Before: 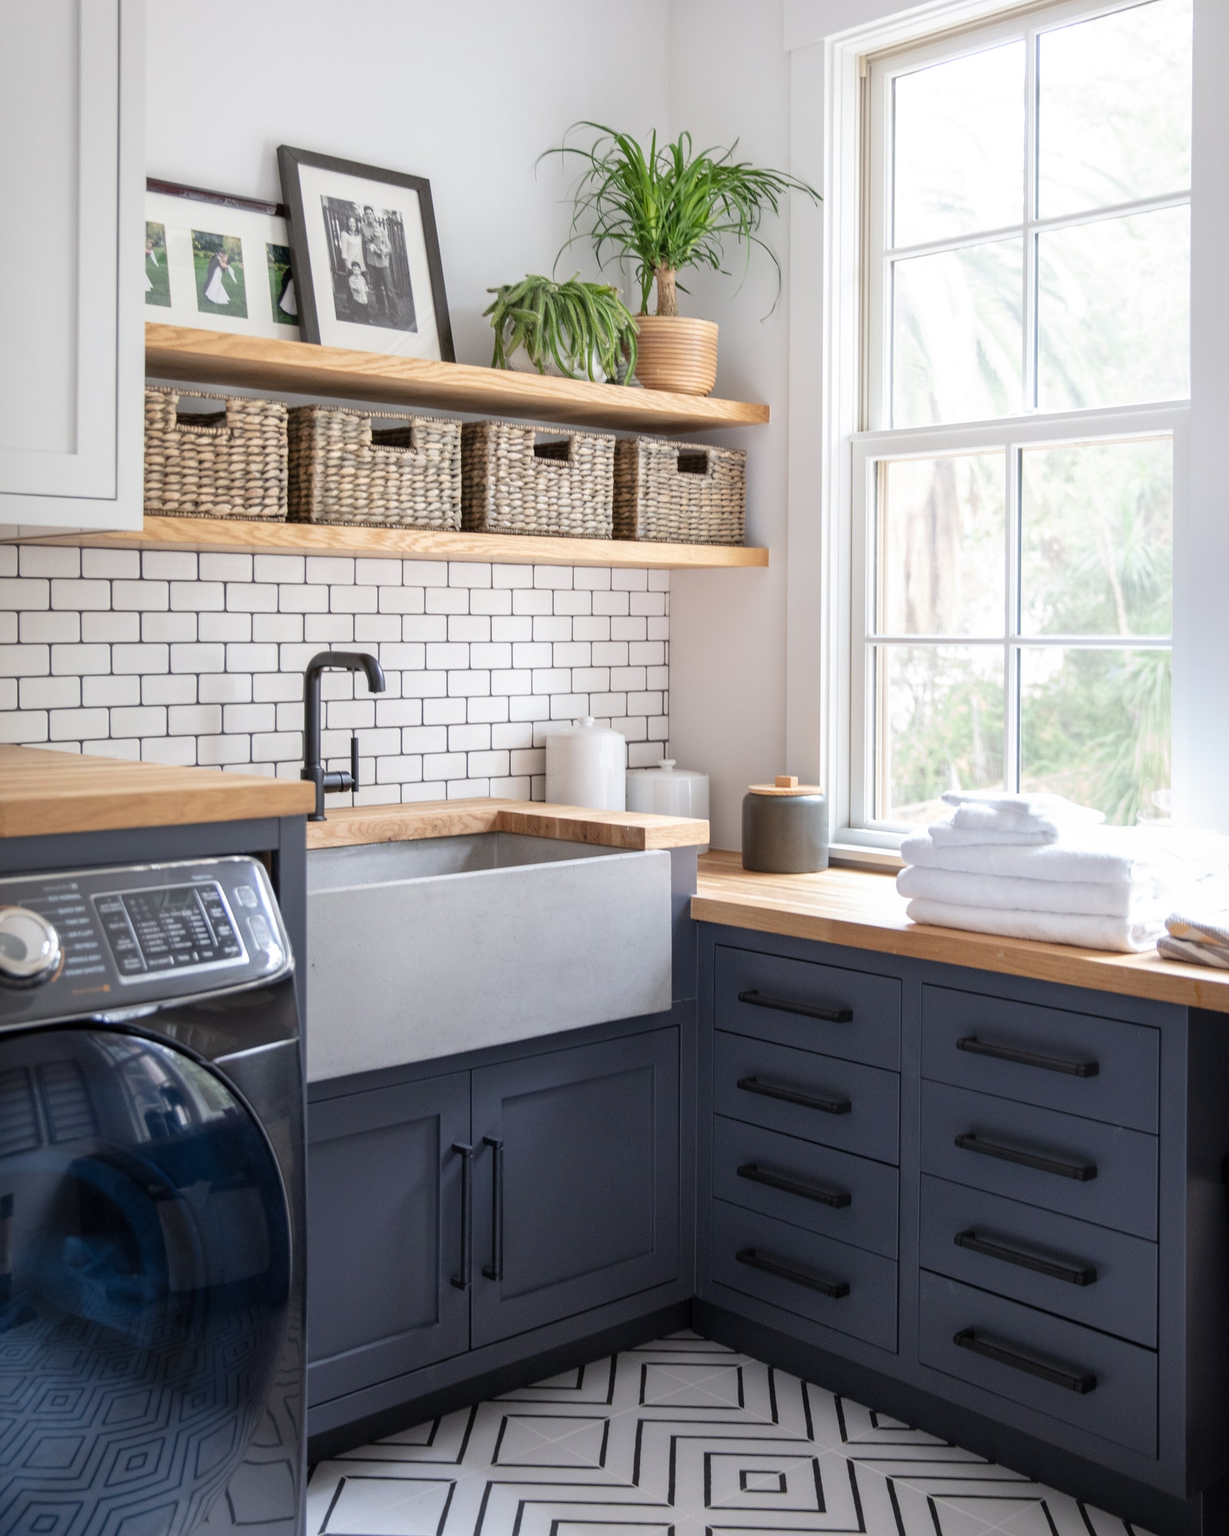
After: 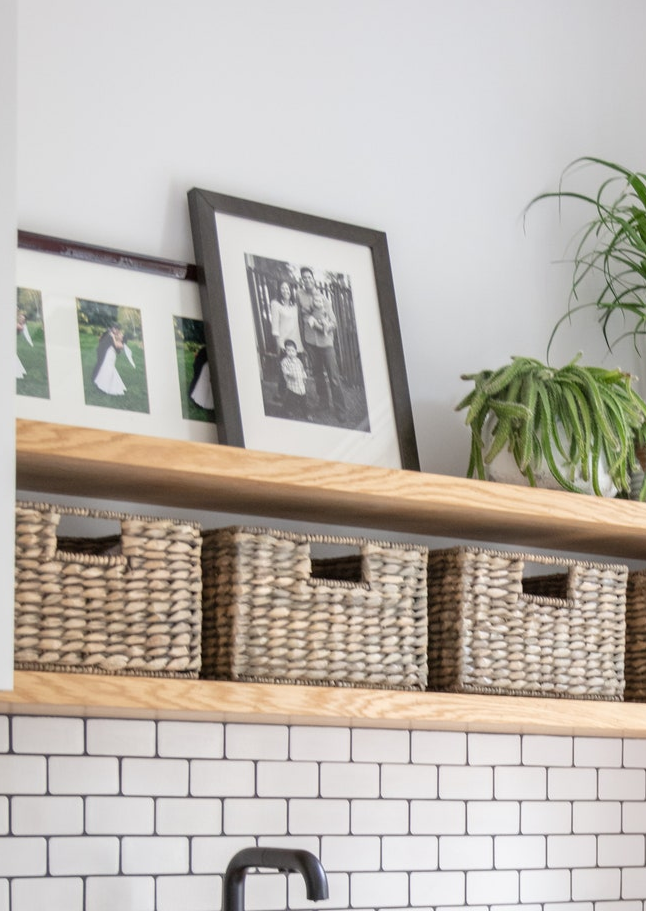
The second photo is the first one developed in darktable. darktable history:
crop and rotate: left 10.853%, top 0.056%, right 48.731%, bottom 54.347%
